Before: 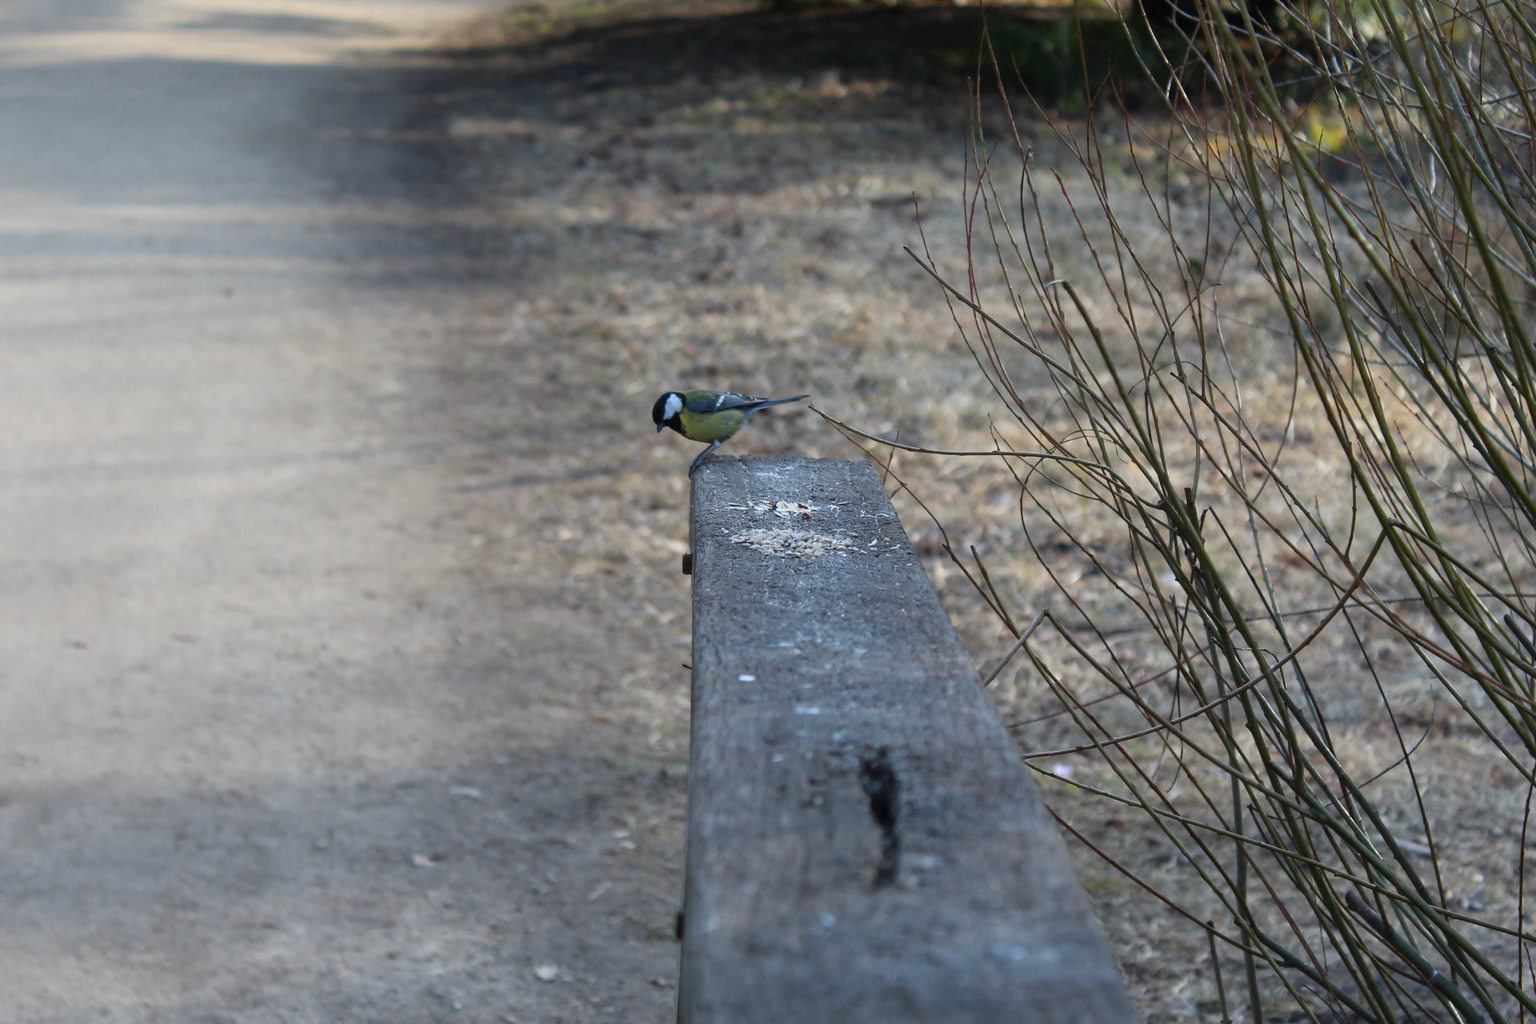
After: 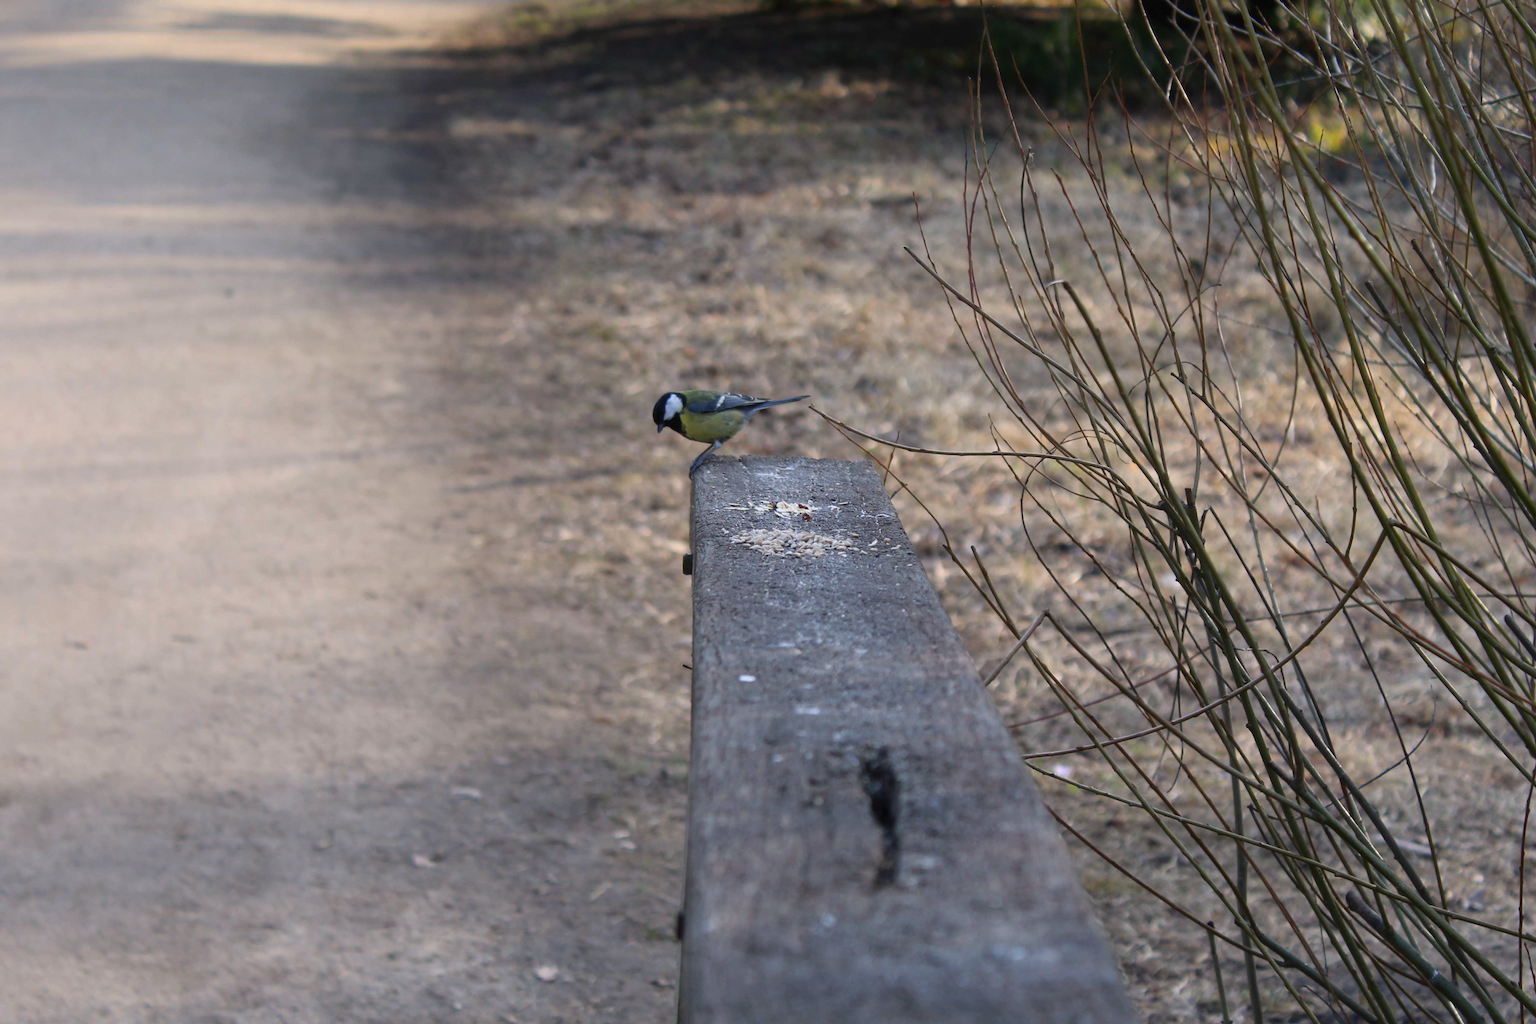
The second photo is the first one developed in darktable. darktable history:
levels: levels [0, 0.499, 1]
color correction: highlights a* 5.79, highlights b* 4.8
